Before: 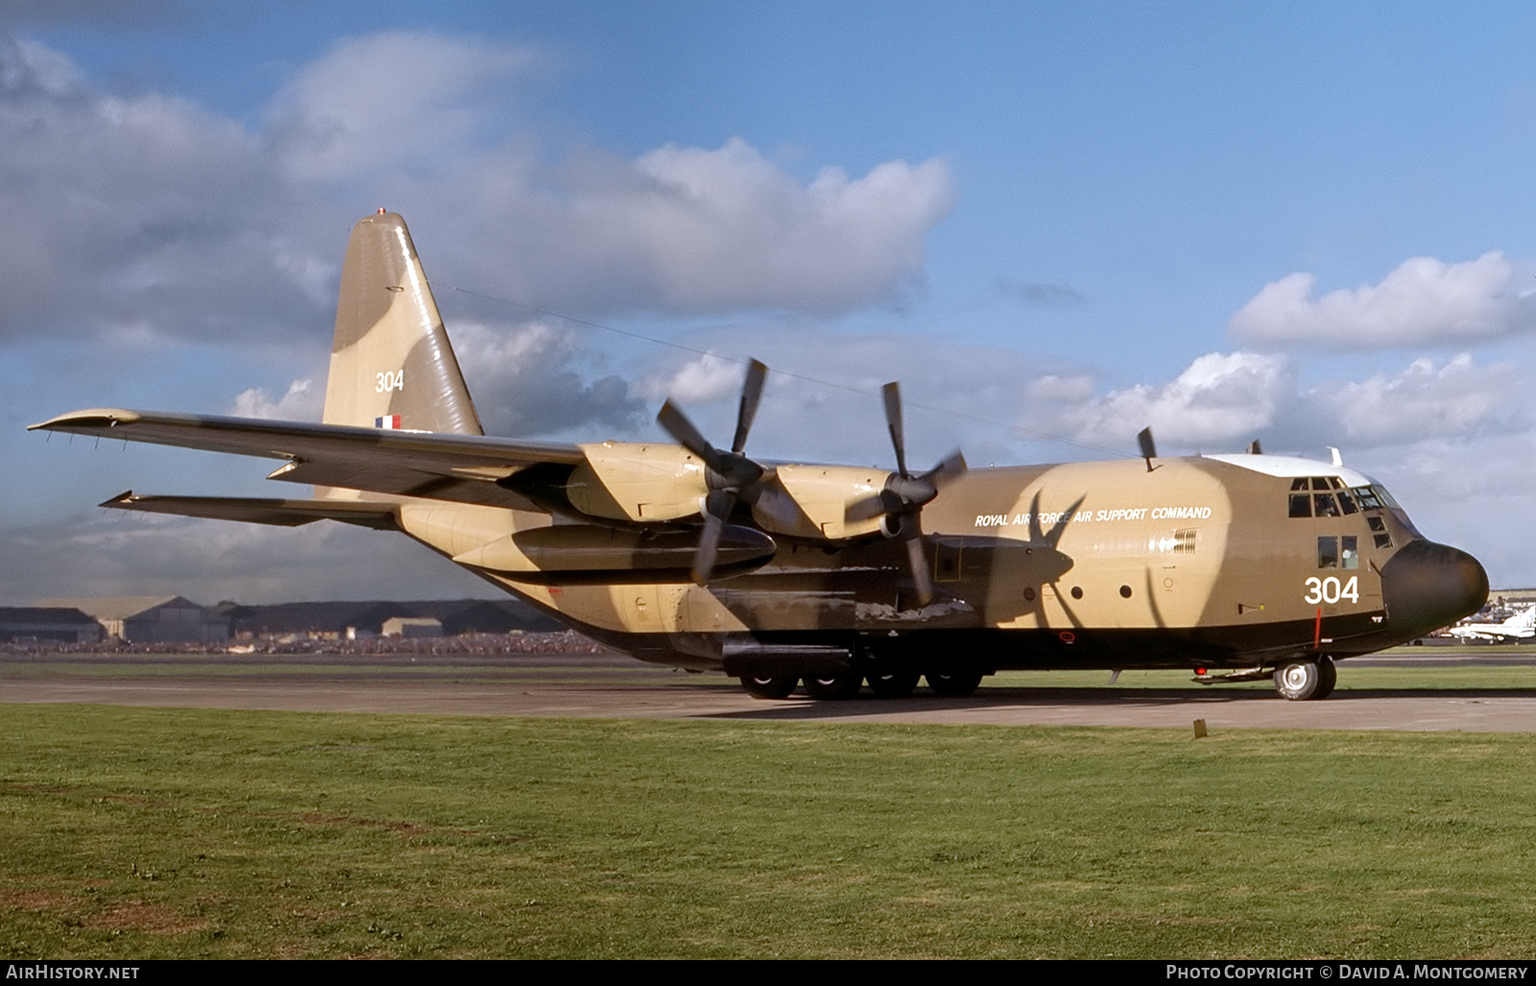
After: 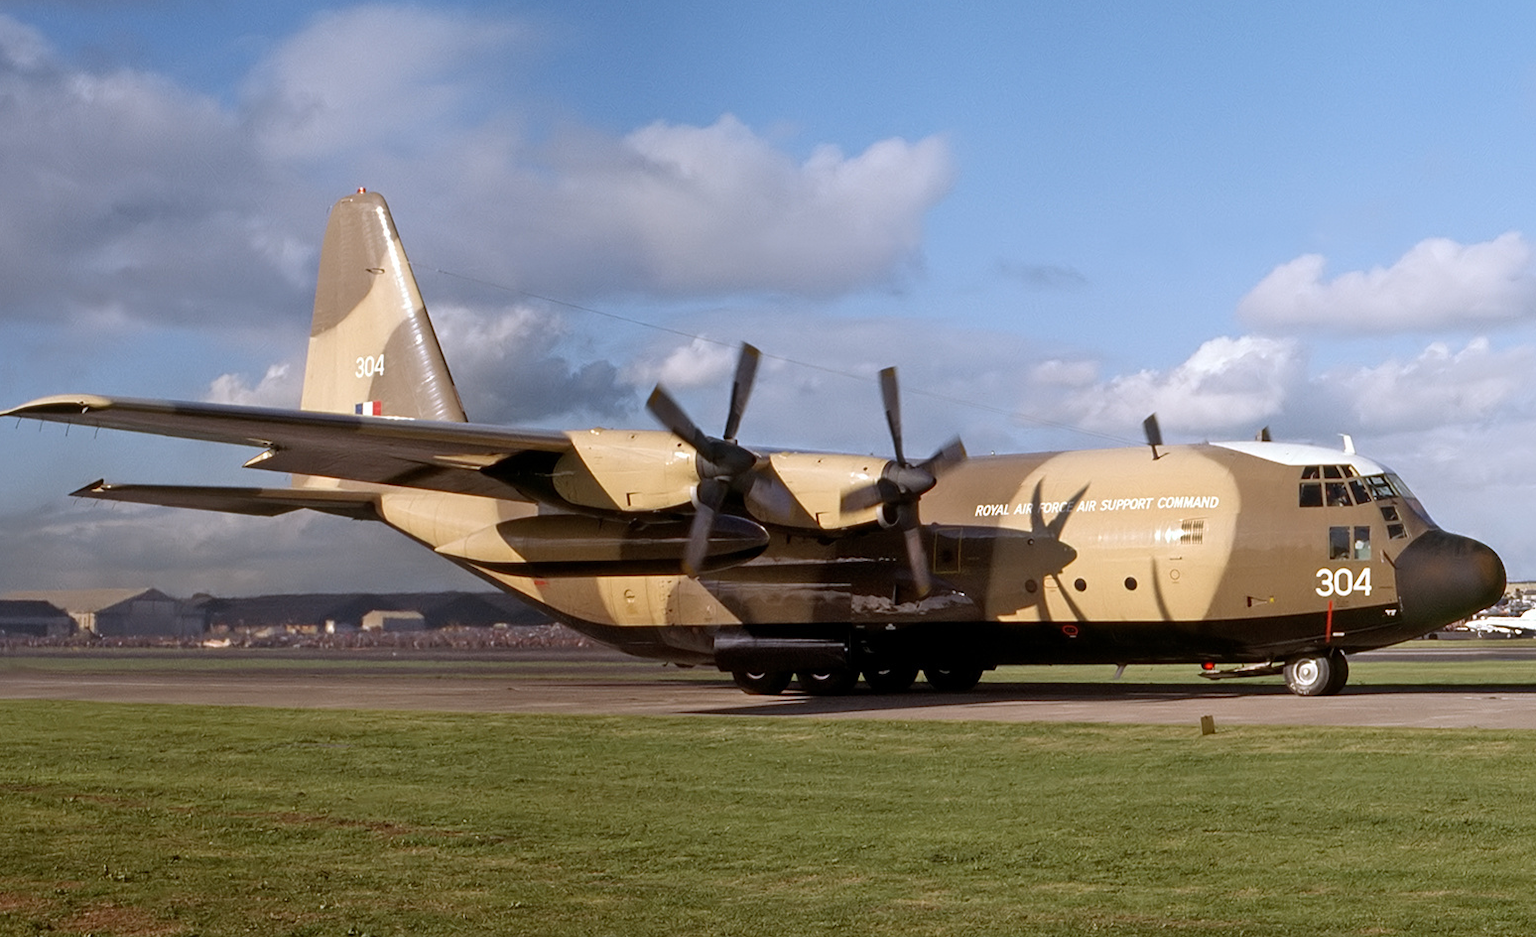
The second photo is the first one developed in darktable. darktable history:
crop: left 2.101%, top 2.785%, right 1.081%, bottom 4.938%
shadows and highlights: shadows -22.22, highlights 44.9, soften with gaussian
